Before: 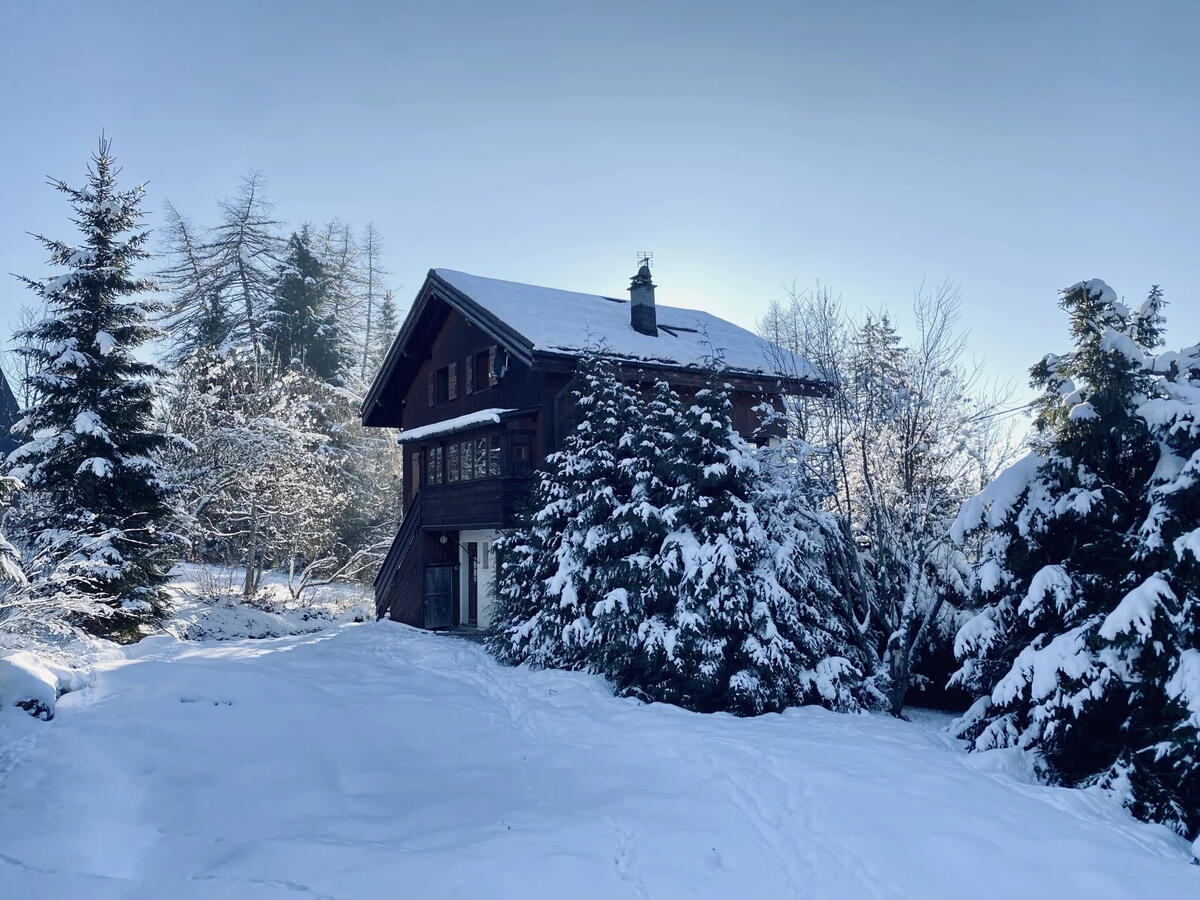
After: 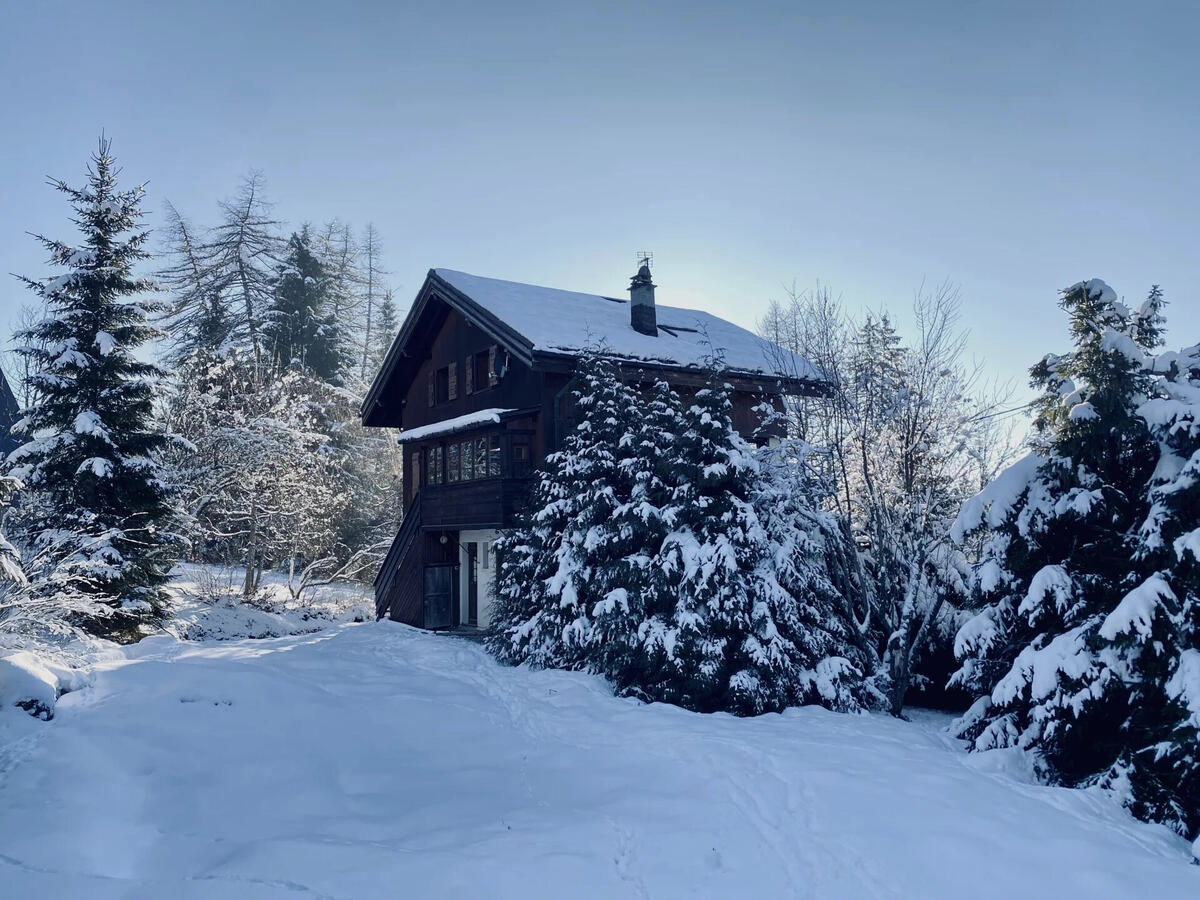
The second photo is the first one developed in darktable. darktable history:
exposure: exposure -0.208 EV, compensate exposure bias true, compensate highlight preservation false
